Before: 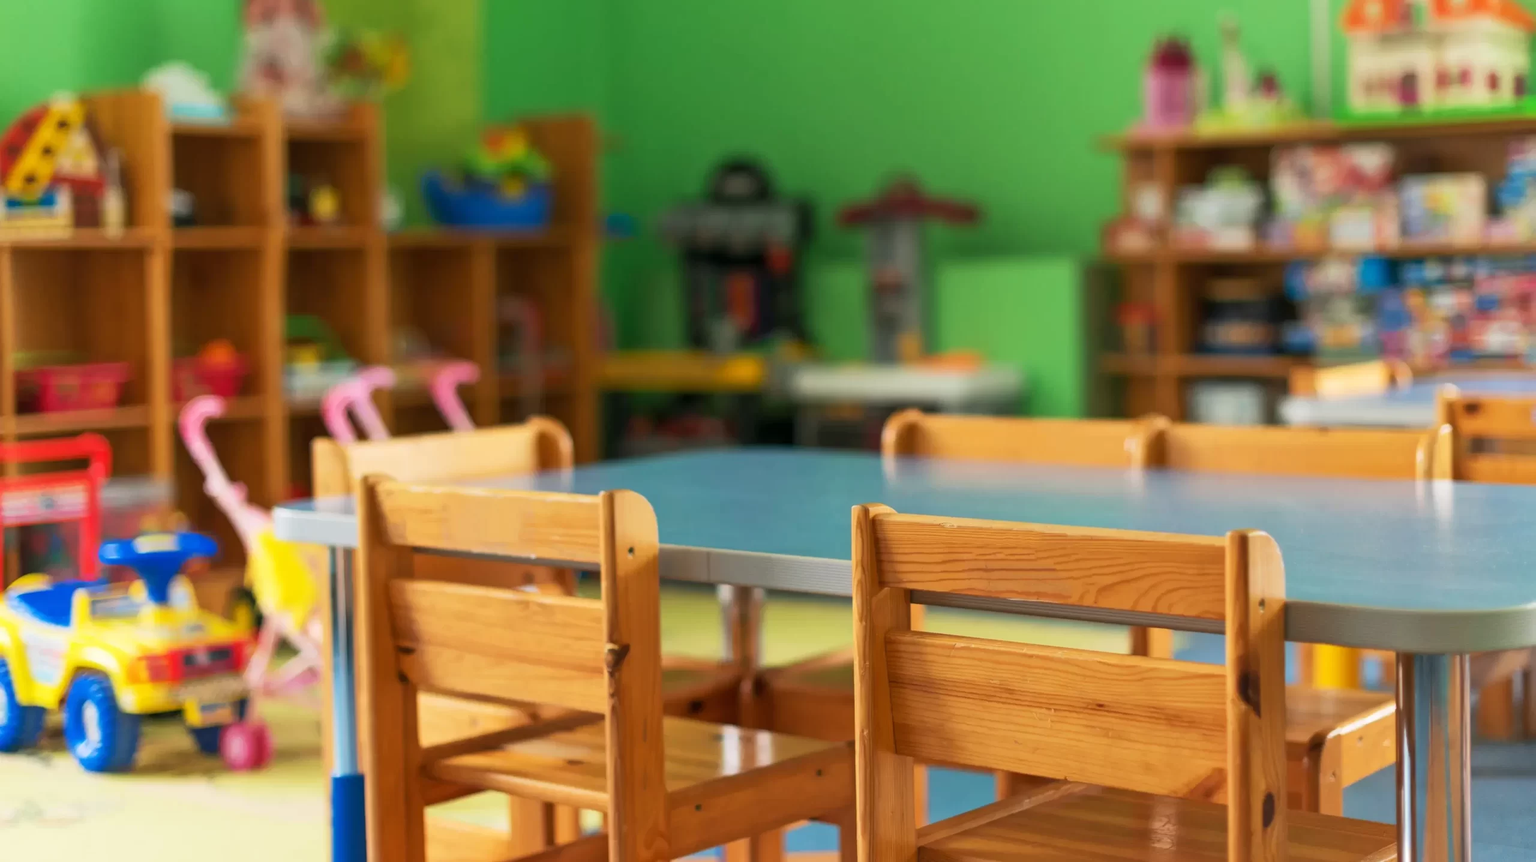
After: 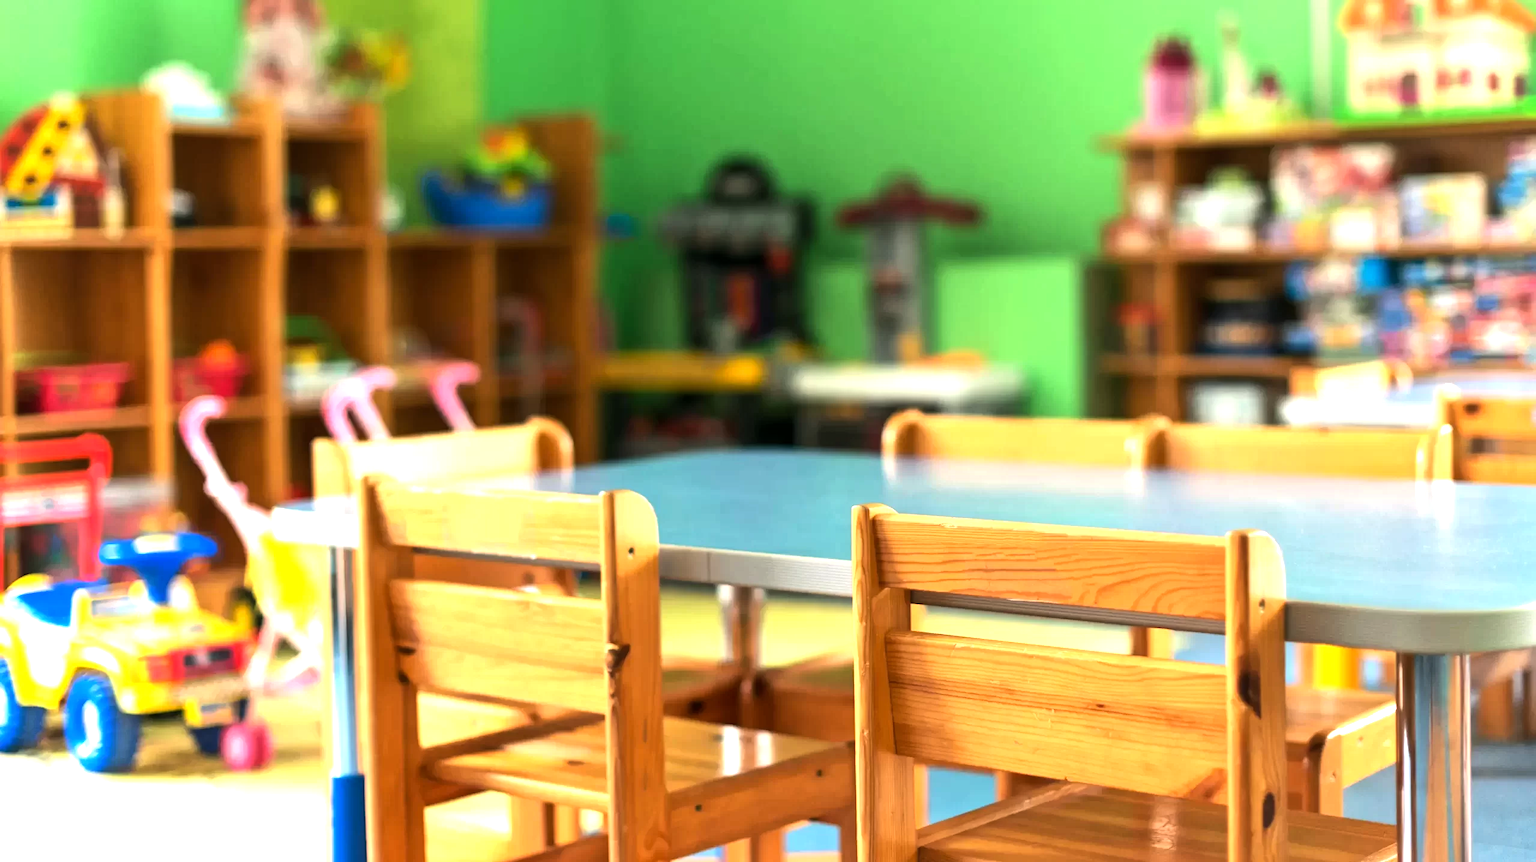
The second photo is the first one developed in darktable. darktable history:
exposure: black level correction 0.001, exposure 0.5 EV, compensate exposure bias true, compensate highlight preservation false
tone equalizer: -8 EV -0.75 EV, -7 EV -0.7 EV, -6 EV -0.6 EV, -5 EV -0.4 EV, -3 EV 0.4 EV, -2 EV 0.6 EV, -1 EV 0.7 EV, +0 EV 0.75 EV, edges refinement/feathering 500, mask exposure compensation -1.57 EV, preserve details no
